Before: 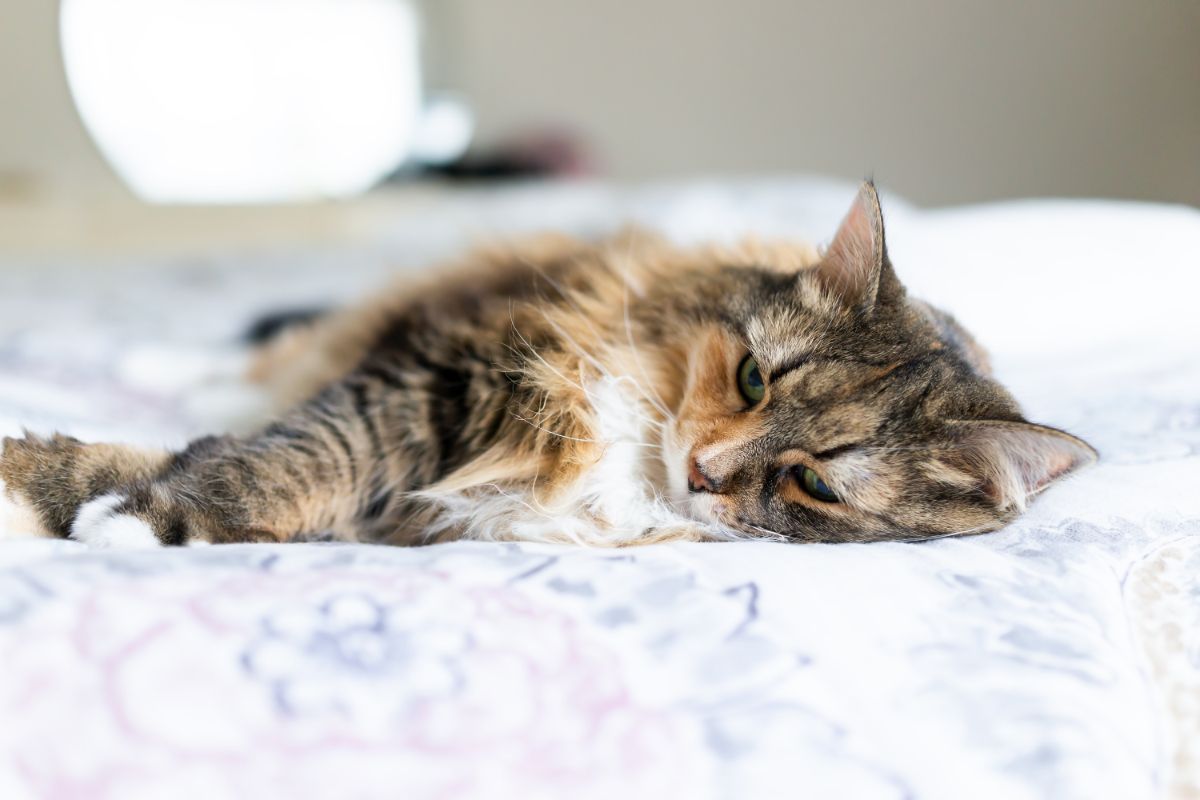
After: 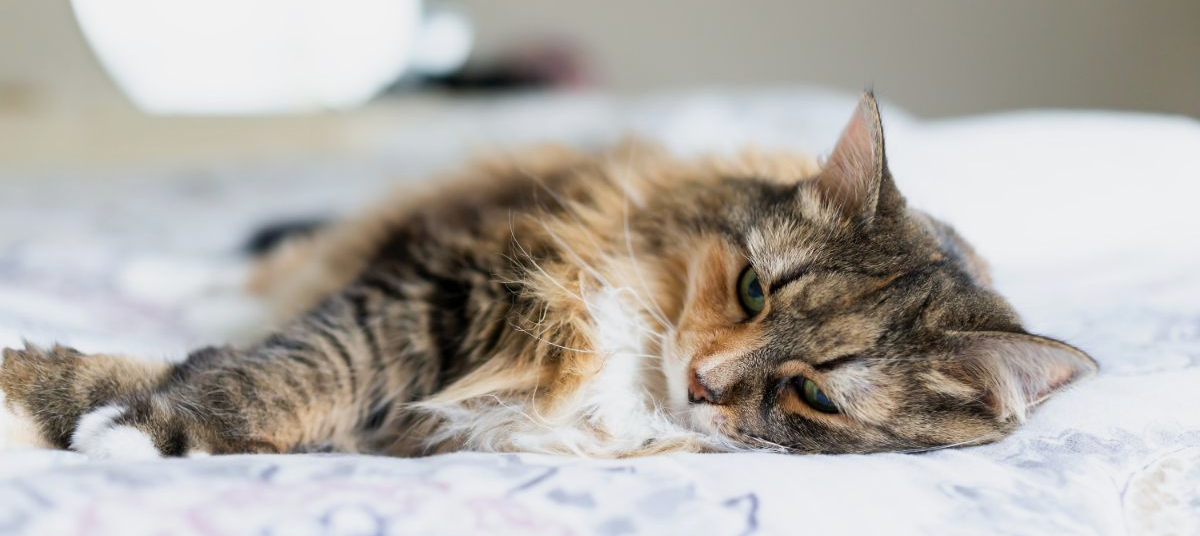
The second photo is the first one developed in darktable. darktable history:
exposure: exposure -0.172 EV, compensate exposure bias true, compensate highlight preservation false
crop: top 11.165%, bottom 21.773%
